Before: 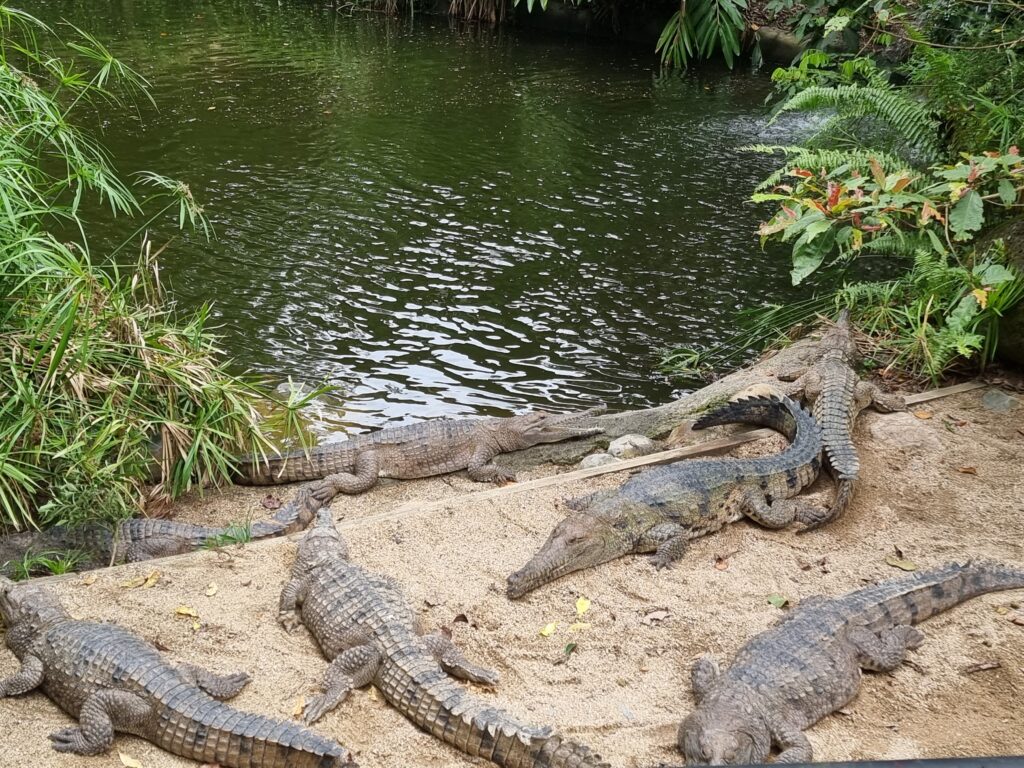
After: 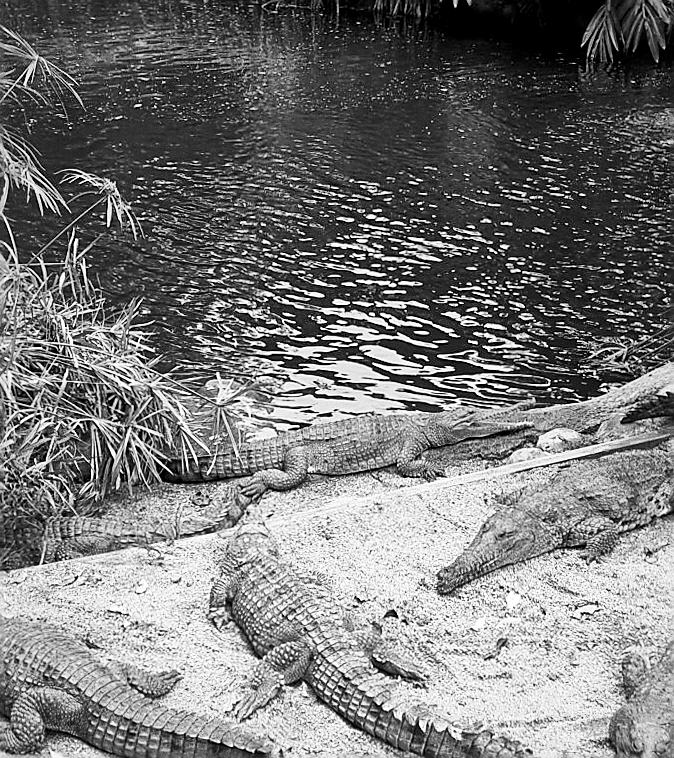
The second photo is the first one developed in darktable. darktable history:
monochrome: a 26.22, b 42.67, size 0.8
contrast brightness saturation: contrast 0.24, brightness 0.09
local contrast: mode bilateral grid, contrast 100, coarseness 100, detail 165%, midtone range 0.2
rotate and perspective: rotation -0.45°, automatic cropping original format, crop left 0.008, crop right 0.992, crop top 0.012, crop bottom 0.988
tone equalizer: on, module defaults
crop and rotate: left 6.617%, right 26.717%
sharpen: radius 1.4, amount 1.25, threshold 0.7
grain: coarseness 0.09 ISO
